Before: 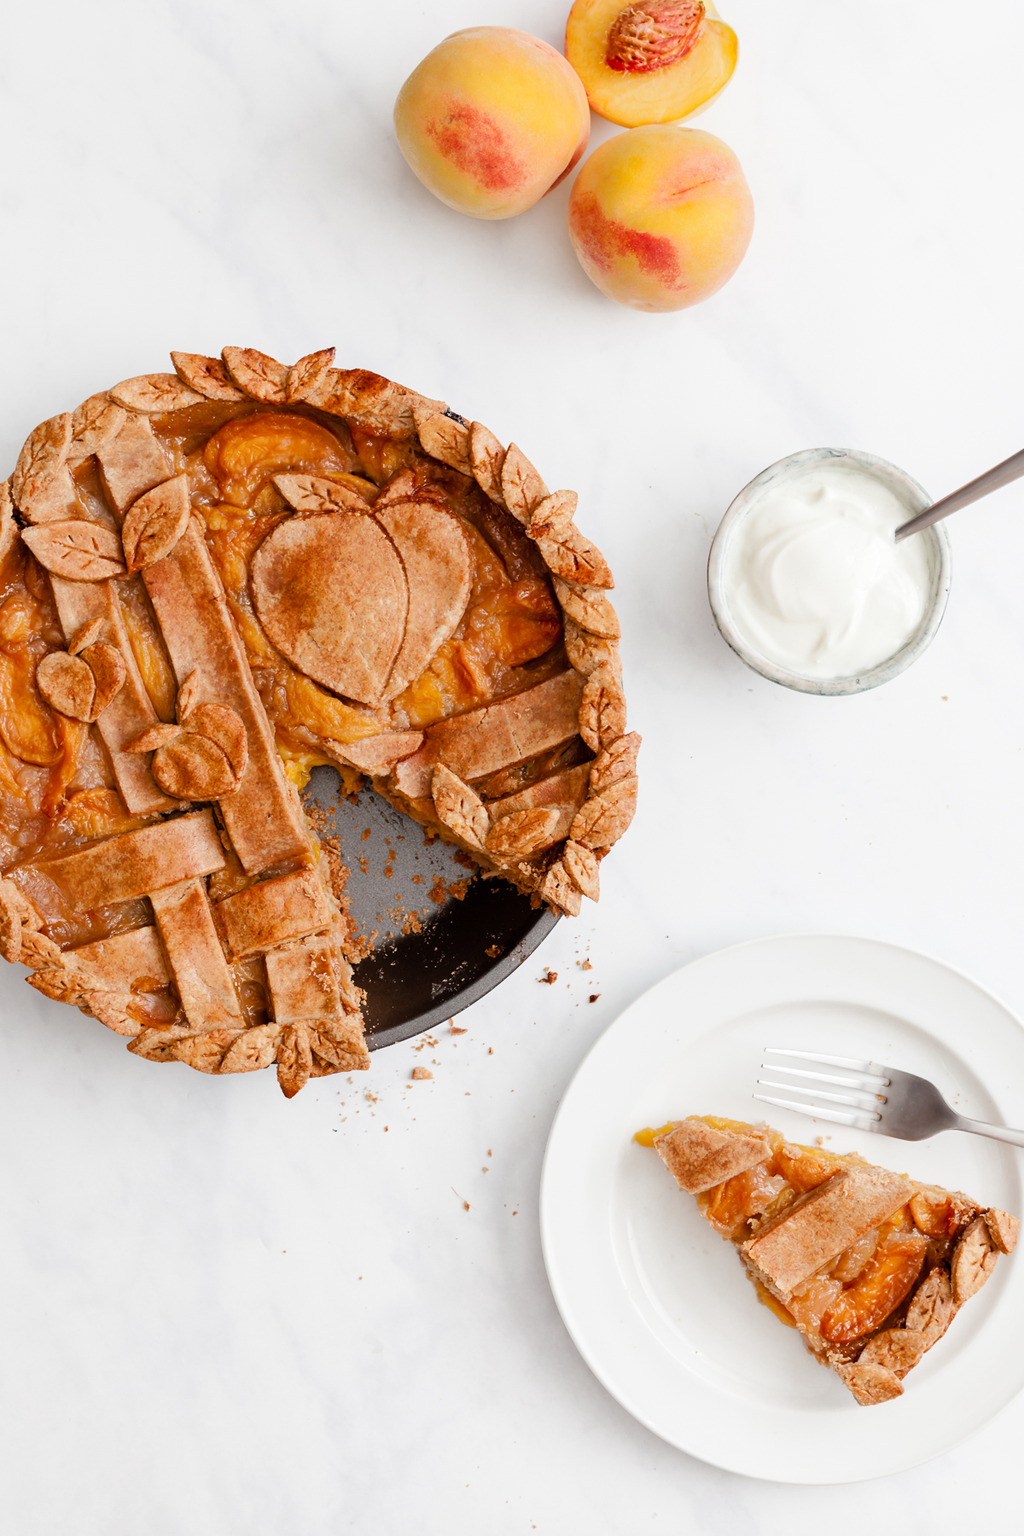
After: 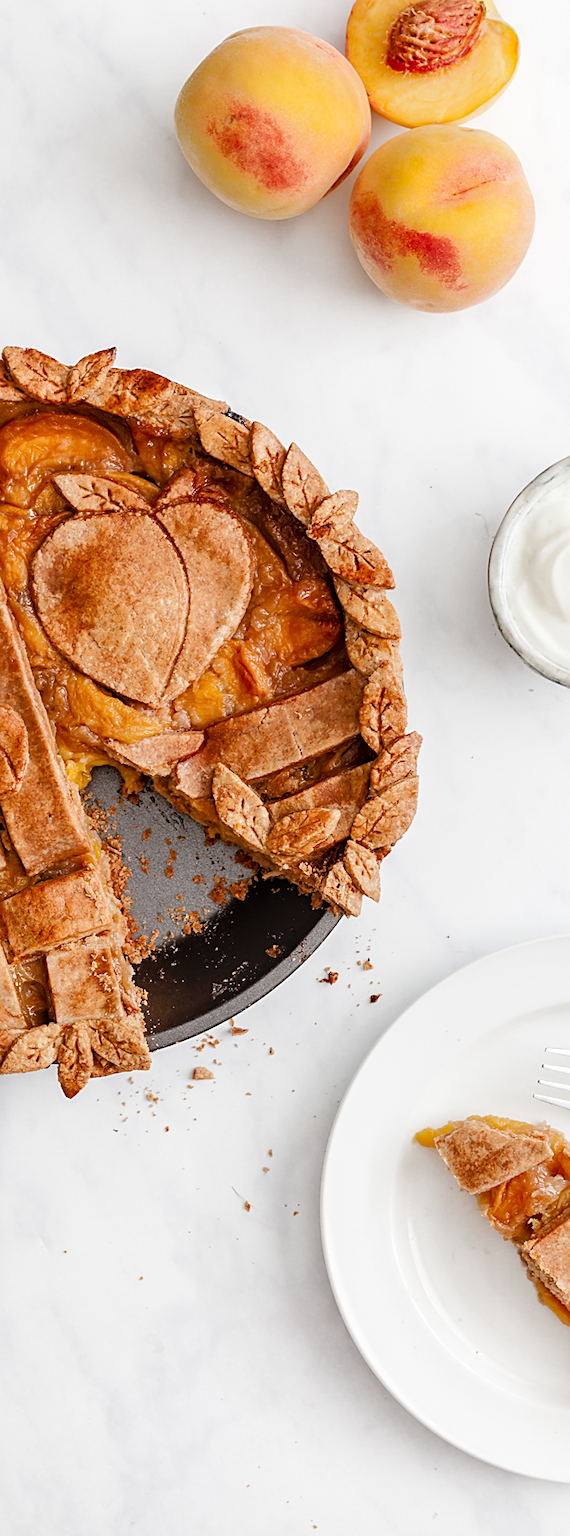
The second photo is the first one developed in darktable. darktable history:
crop: left 21.497%, right 22.675%
sharpen: on, module defaults
local contrast: on, module defaults
